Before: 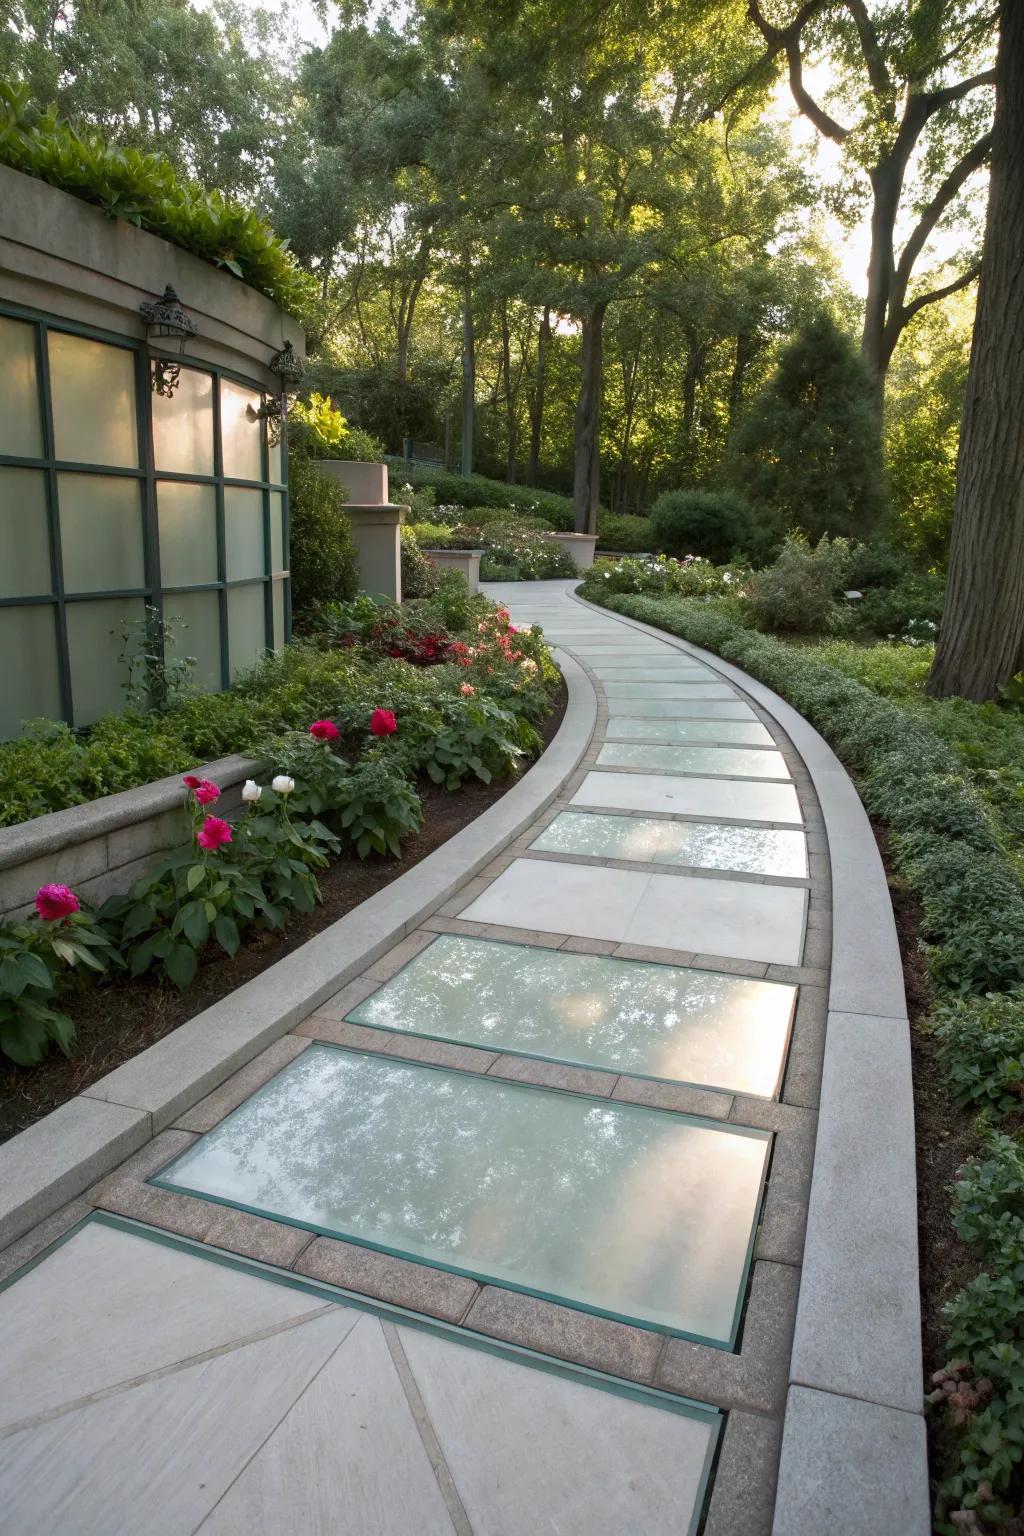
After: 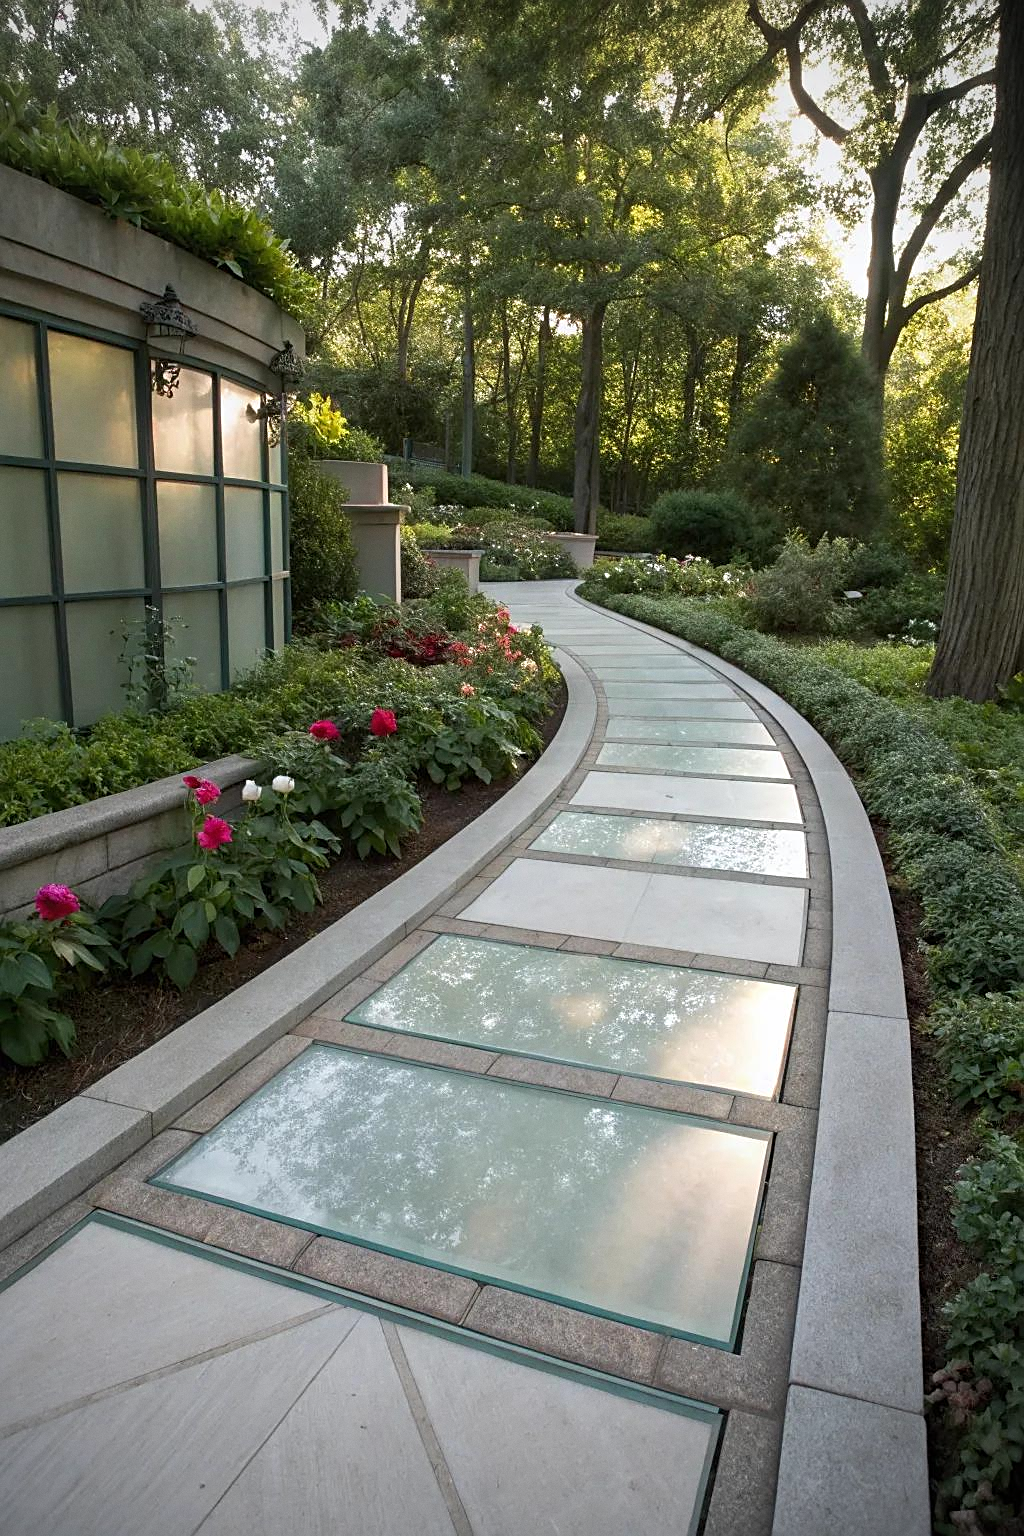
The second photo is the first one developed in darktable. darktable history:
grain: coarseness 0.09 ISO, strength 10%
vignetting: unbound false
sharpen: on, module defaults
